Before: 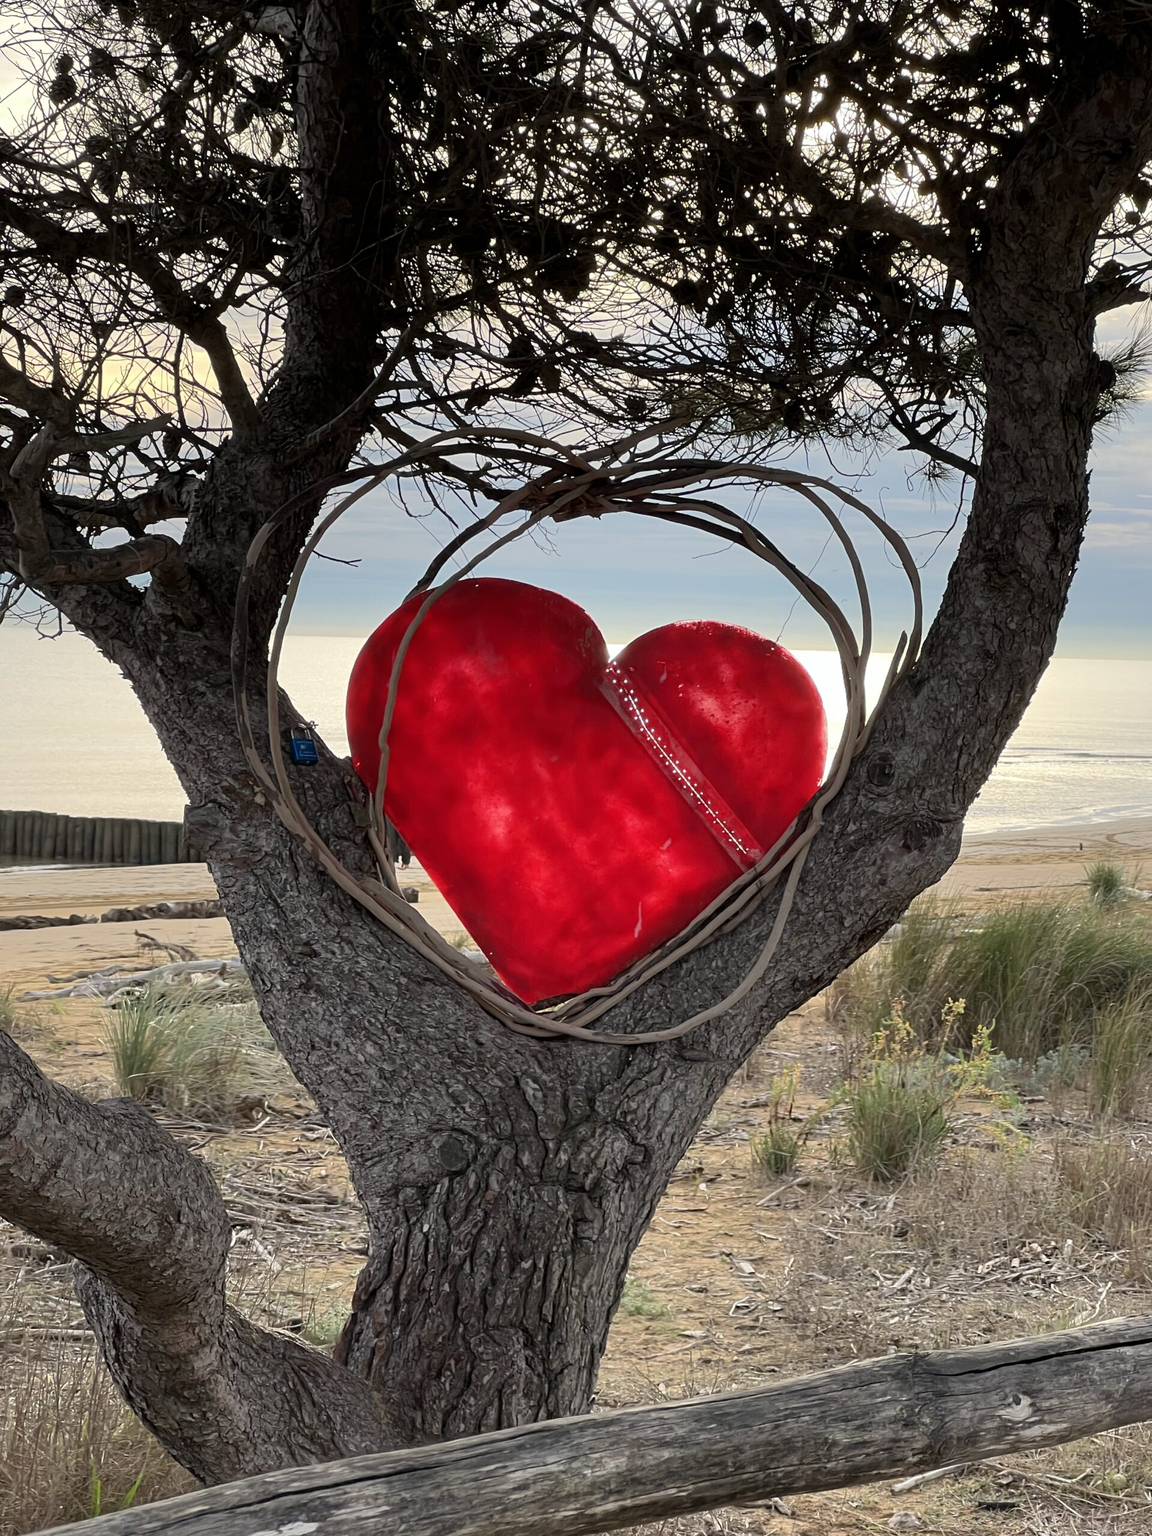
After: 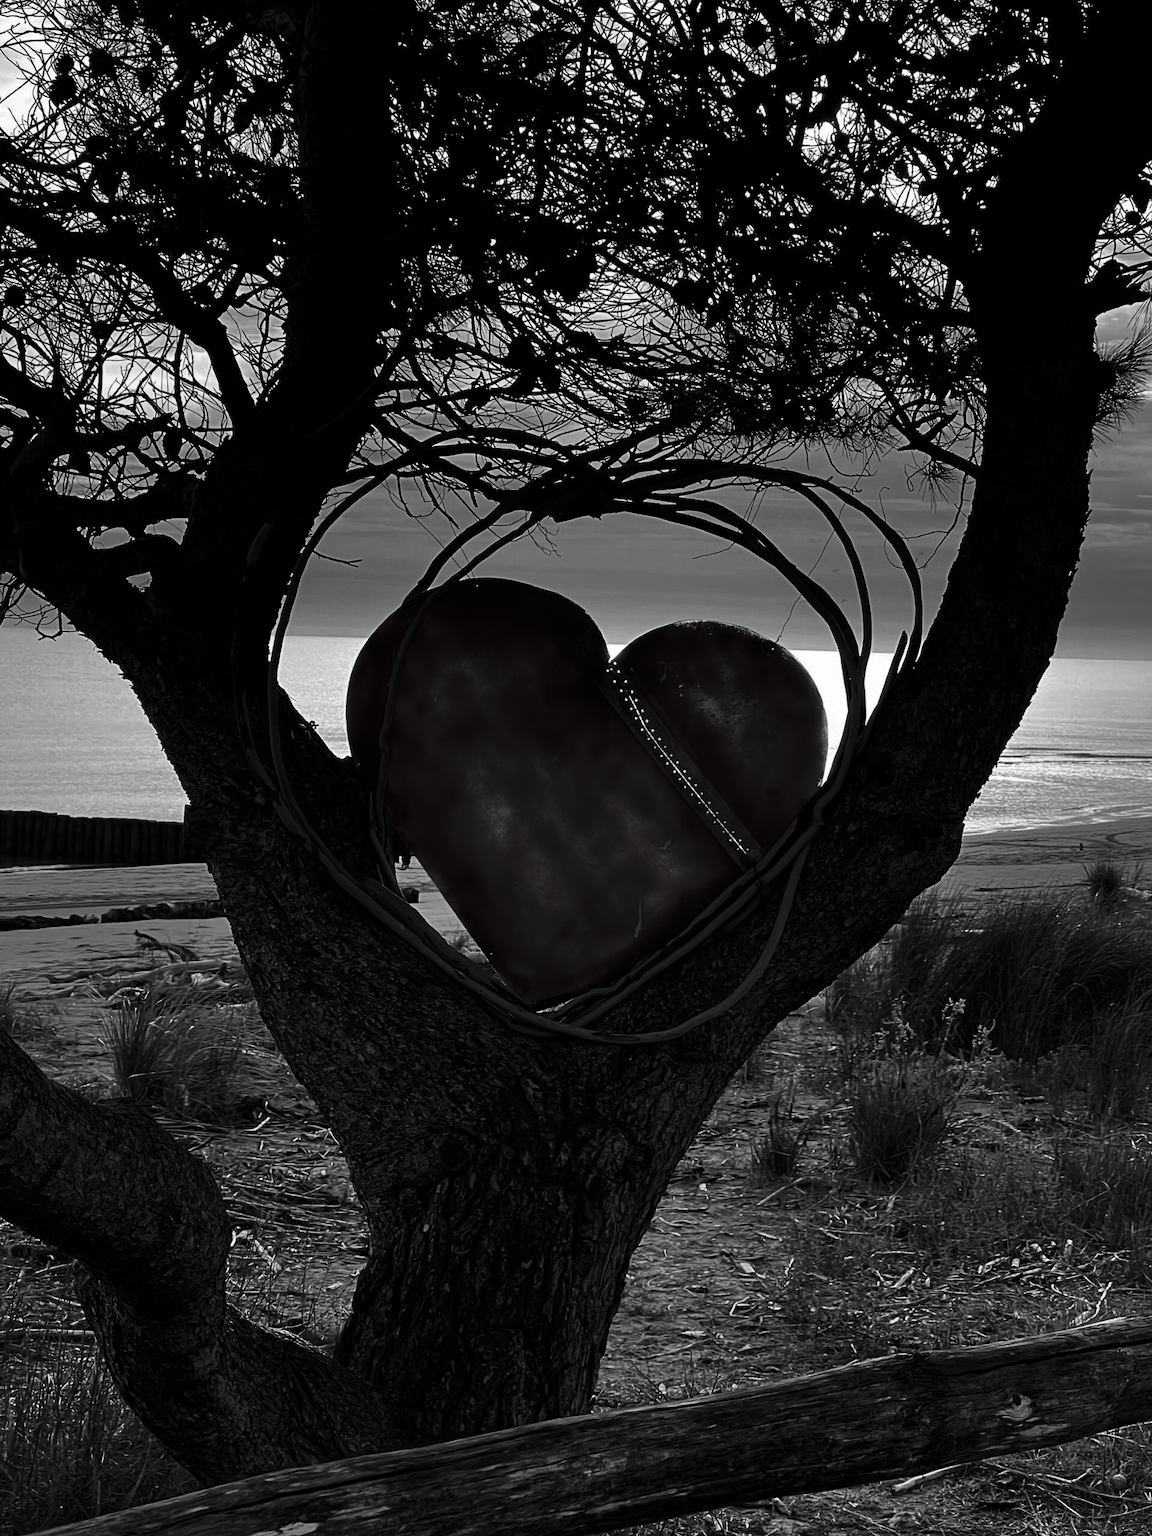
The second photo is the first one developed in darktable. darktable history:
color zones: curves: ch0 [(0, 0.5) (0.125, 0.4) (0.25, 0.5) (0.375, 0.4) (0.5, 0.4) (0.625, 0.6) (0.75, 0.6) (0.875, 0.5)]; ch1 [(0, 0.35) (0.125, 0.45) (0.25, 0.35) (0.375, 0.35) (0.5, 0.35) (0.625, 0.35) (0.75, 0.45) (0.875, 0.35)]; ch2 [(0, 0.6) (0.125, 0.5) (0.25, 0.5) (0.375, 0.6) (0.5, 0.6) (0.625, 0.5) (0.75, 0.5) (0.875, 0.5)]
contrast brightness saturation: contrast 0.022, brightness -0.994, saturation -0.982
